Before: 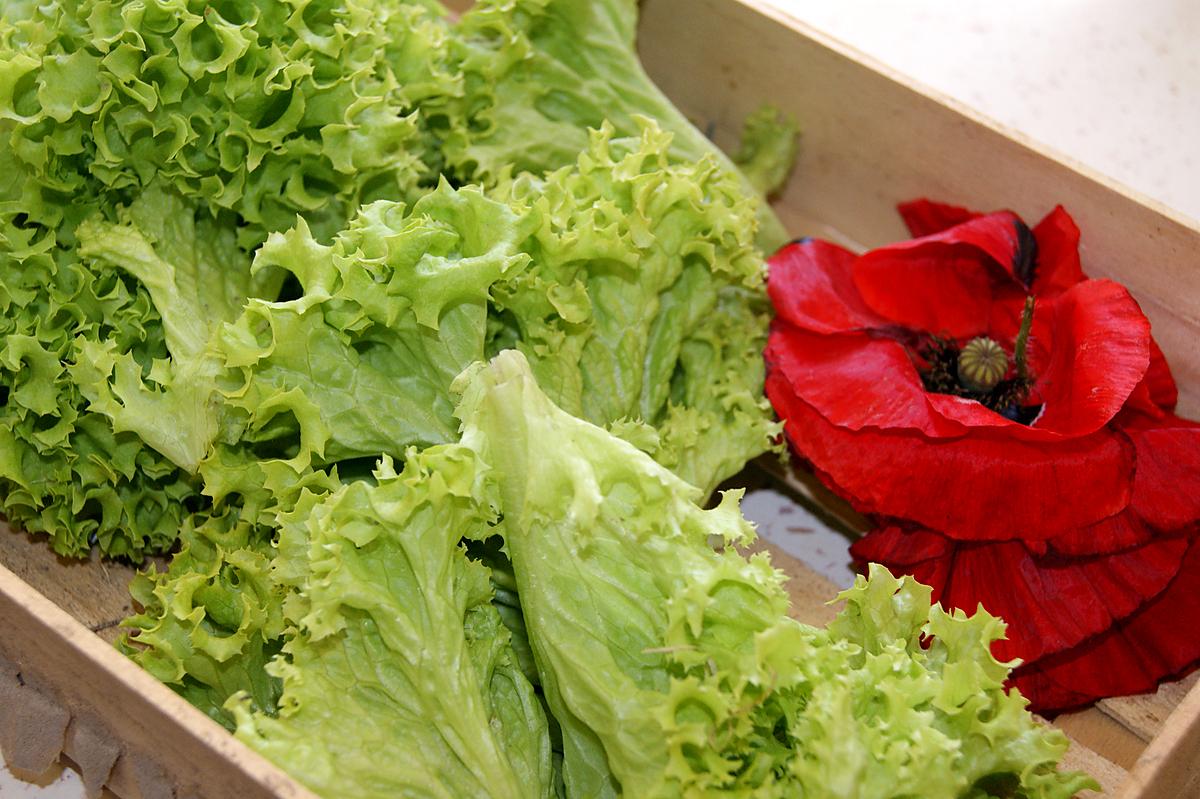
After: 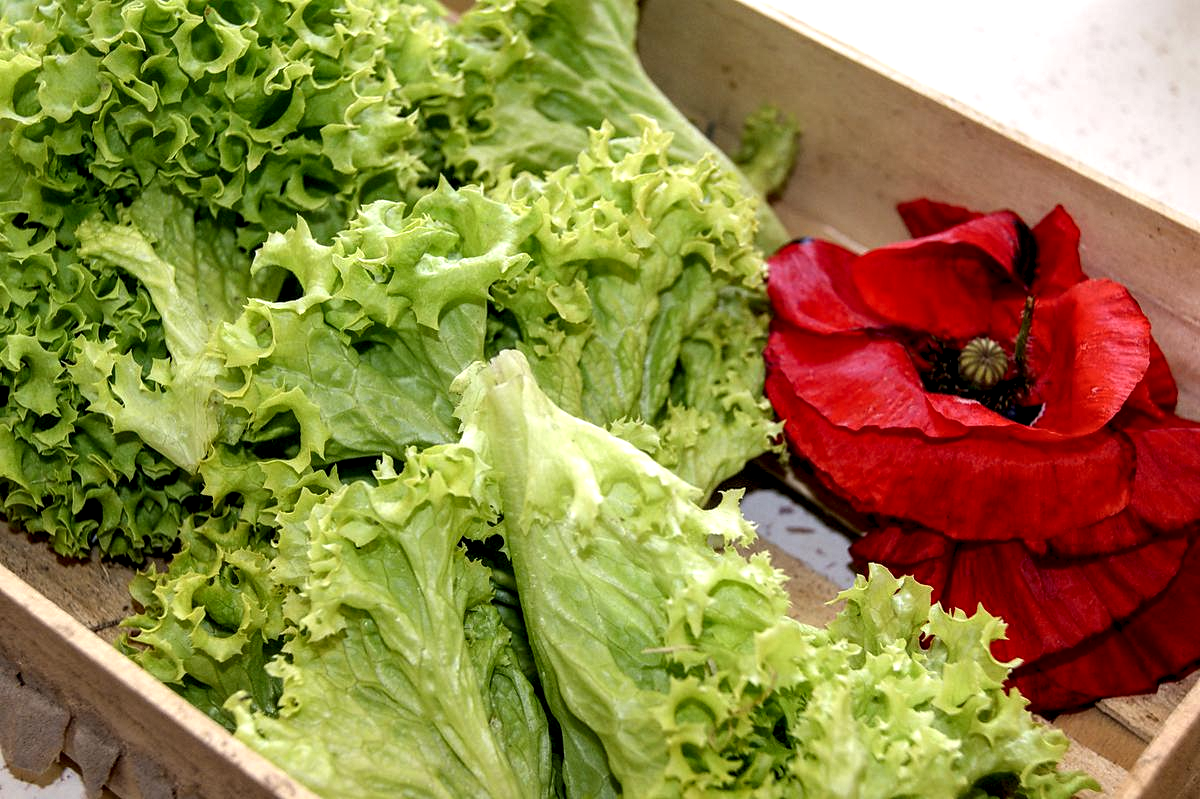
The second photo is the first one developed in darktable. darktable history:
local contrast: highlights 65%, shadows 54%, detail 168%, midtone range 0.514
